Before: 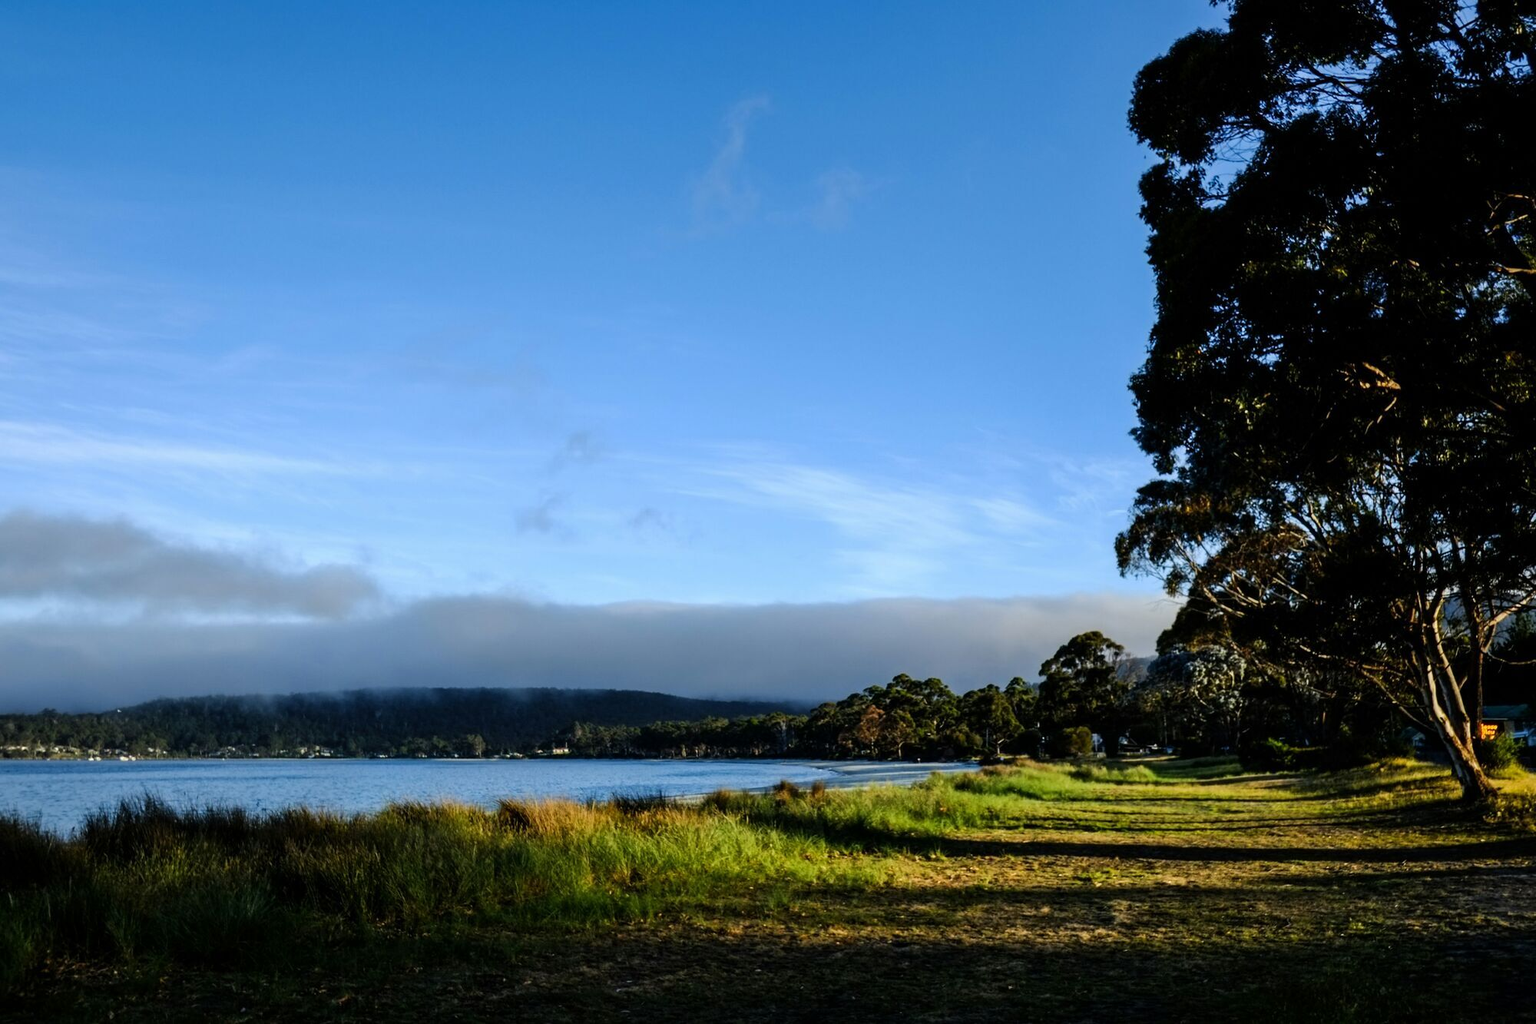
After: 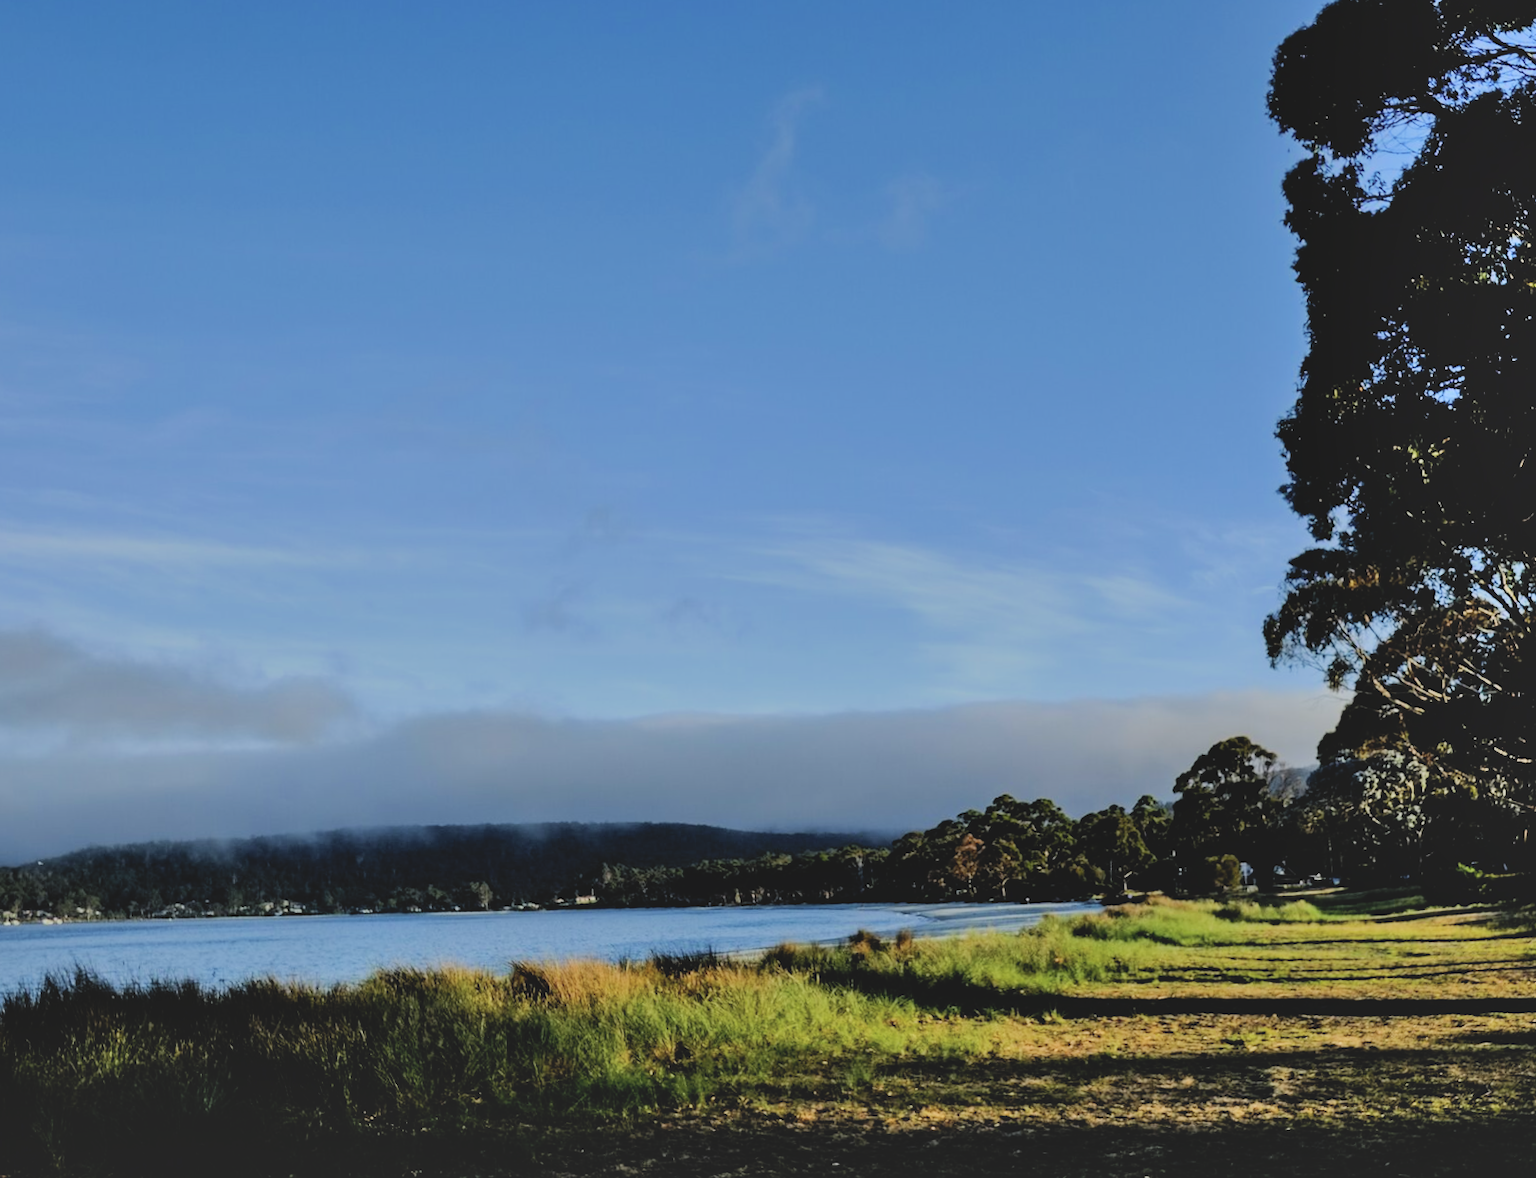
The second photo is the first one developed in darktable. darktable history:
filmic rgb: black relative exposure -7.15 EV, white relative exposure 5.36 EV, hardness 3.02, color science v6 (2022), iterations of high-quality reconstruction 10
crop and rotate: angle 1.36°, left 4.426%, top 0.906%, right 11.607%, bottom 2.411%
contrast brightness saturation: contrast -0.144, brightness 0.053, saturation -0.122
shadows and highlights: soften with gaussian
